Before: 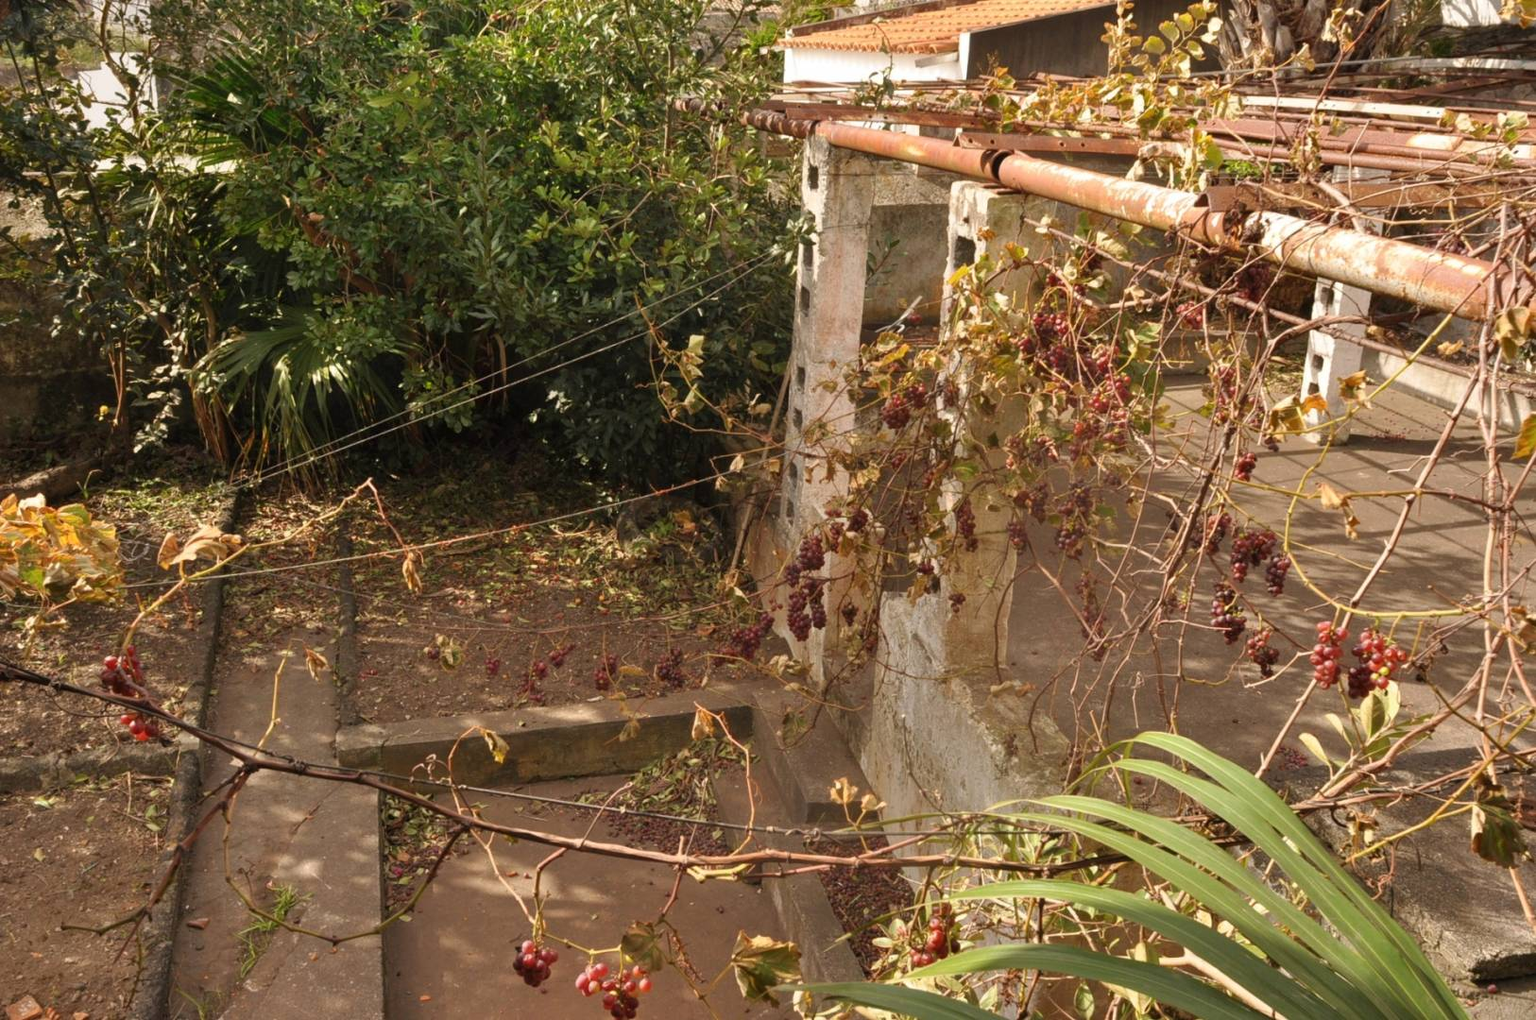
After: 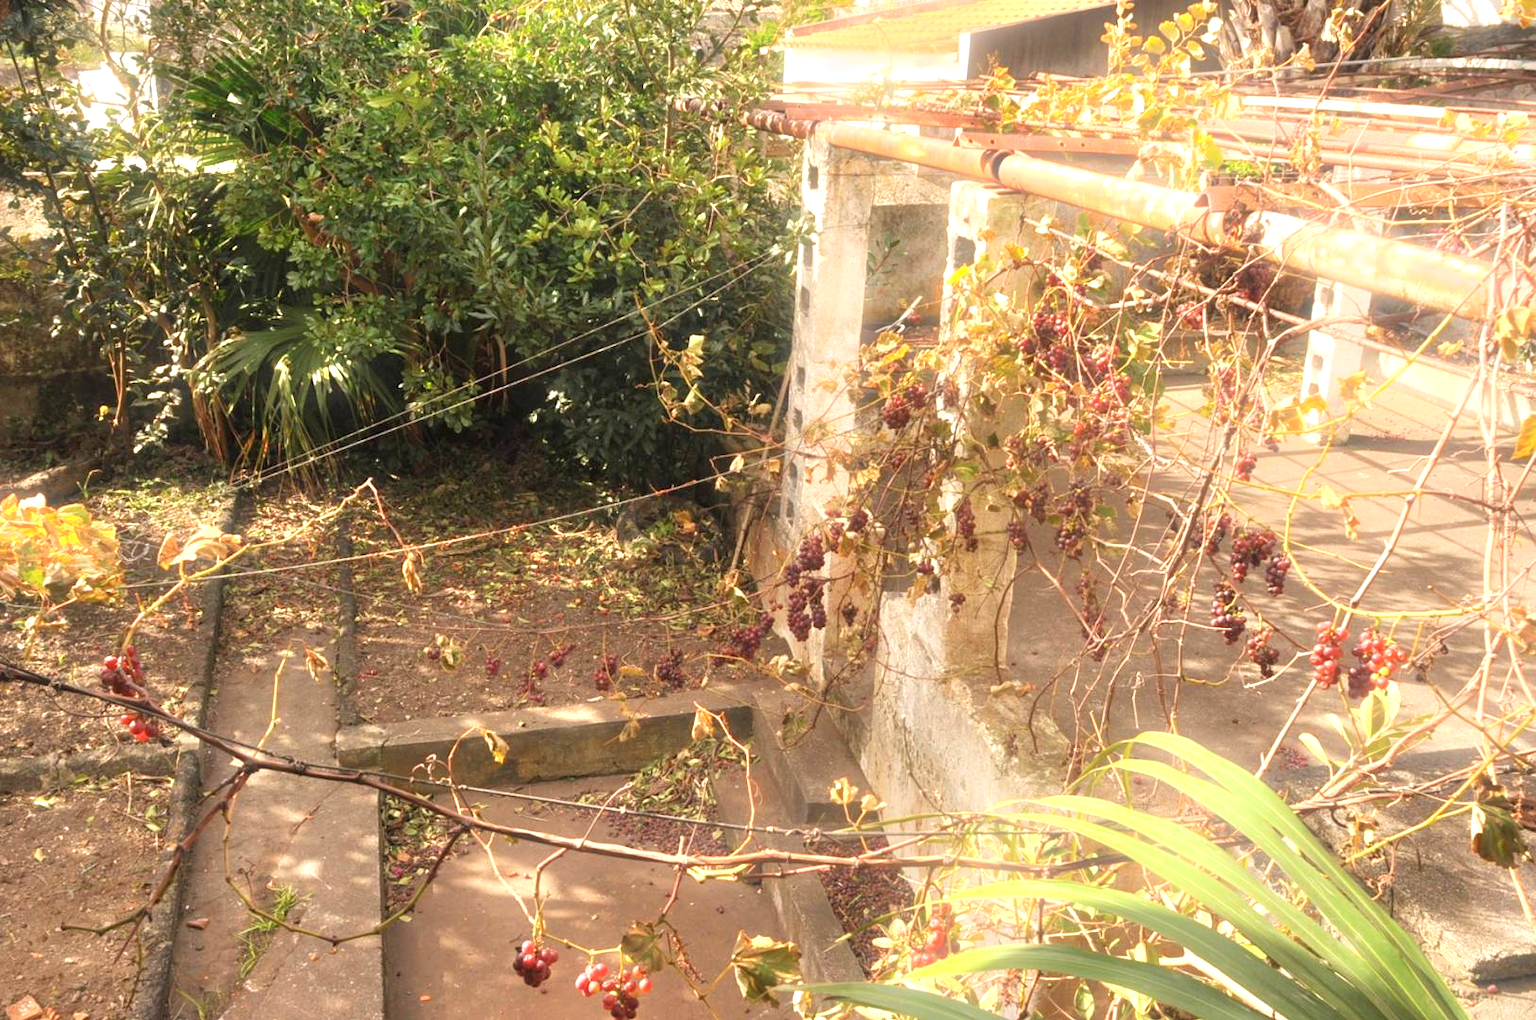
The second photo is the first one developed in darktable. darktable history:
exposure: black level correction 0, exposure 1.1 EV, compensate exposure bias true, compensate highlight preservation false
bloom: size 5%, threshold 95%, strength 15%
